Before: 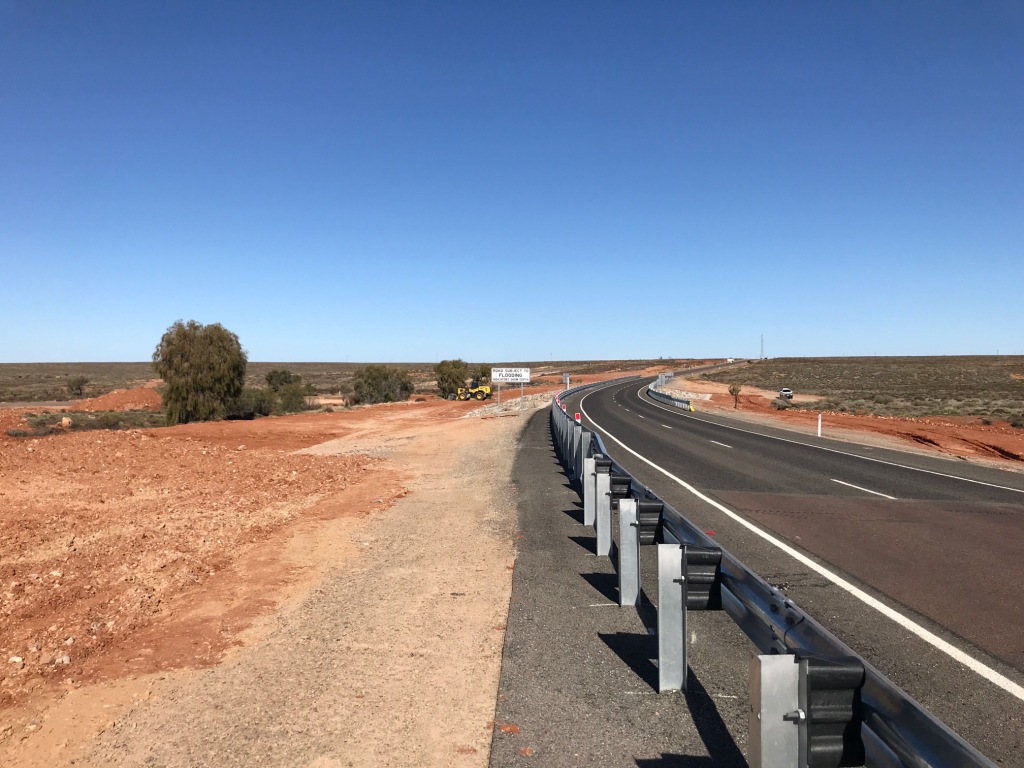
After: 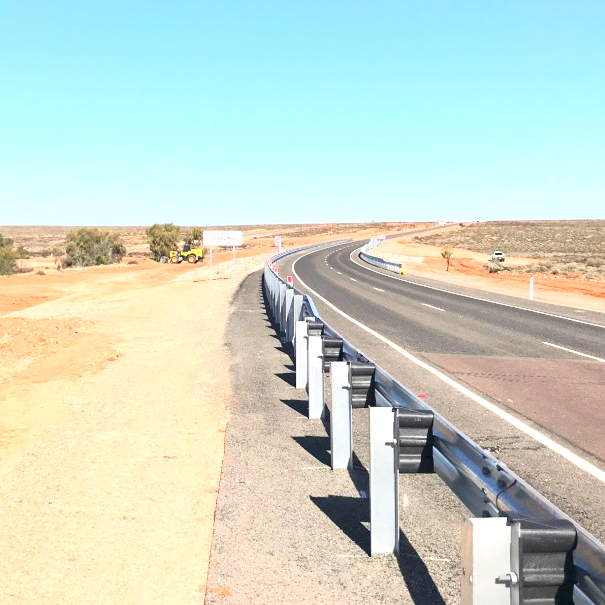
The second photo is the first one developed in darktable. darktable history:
exposure: black level correction 0, exposure 1.62 EV, compensate highlight preservation false
crop and rotate: left 28.17%, top 17.881%, right 12.662%, bottom 3.314%
base curve: curves: ch0 [(0, 0) (0.088, 0.125) (0.176, 0.251) (0.354, 0.501) (0.613, 0.749) (1, 0.877)]
